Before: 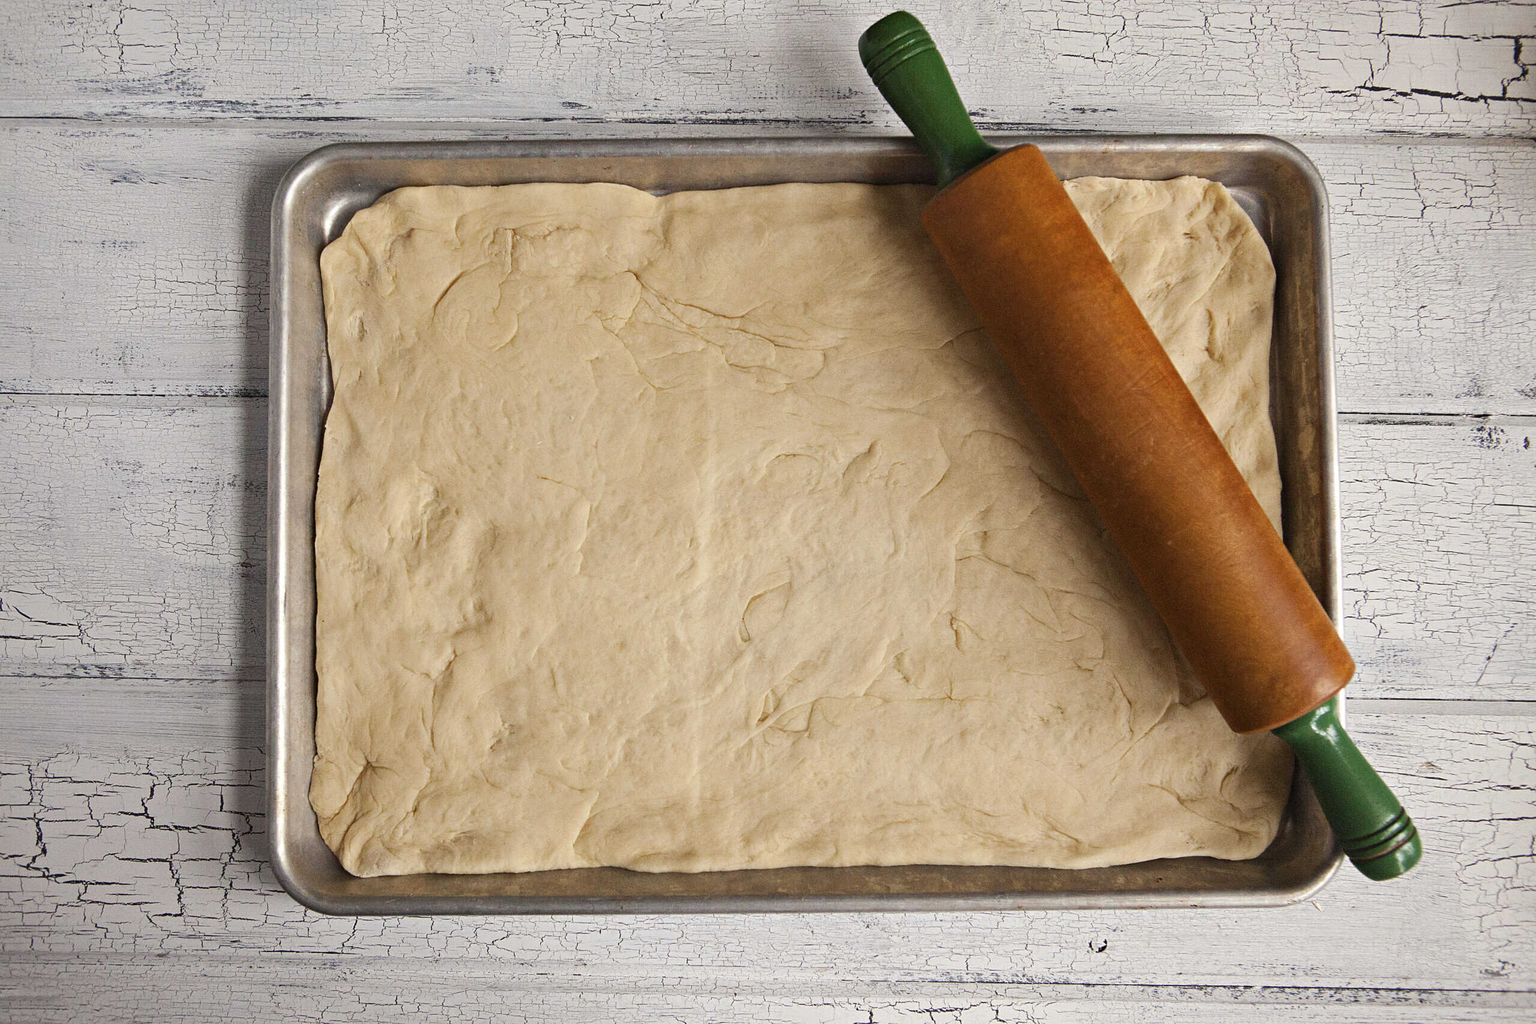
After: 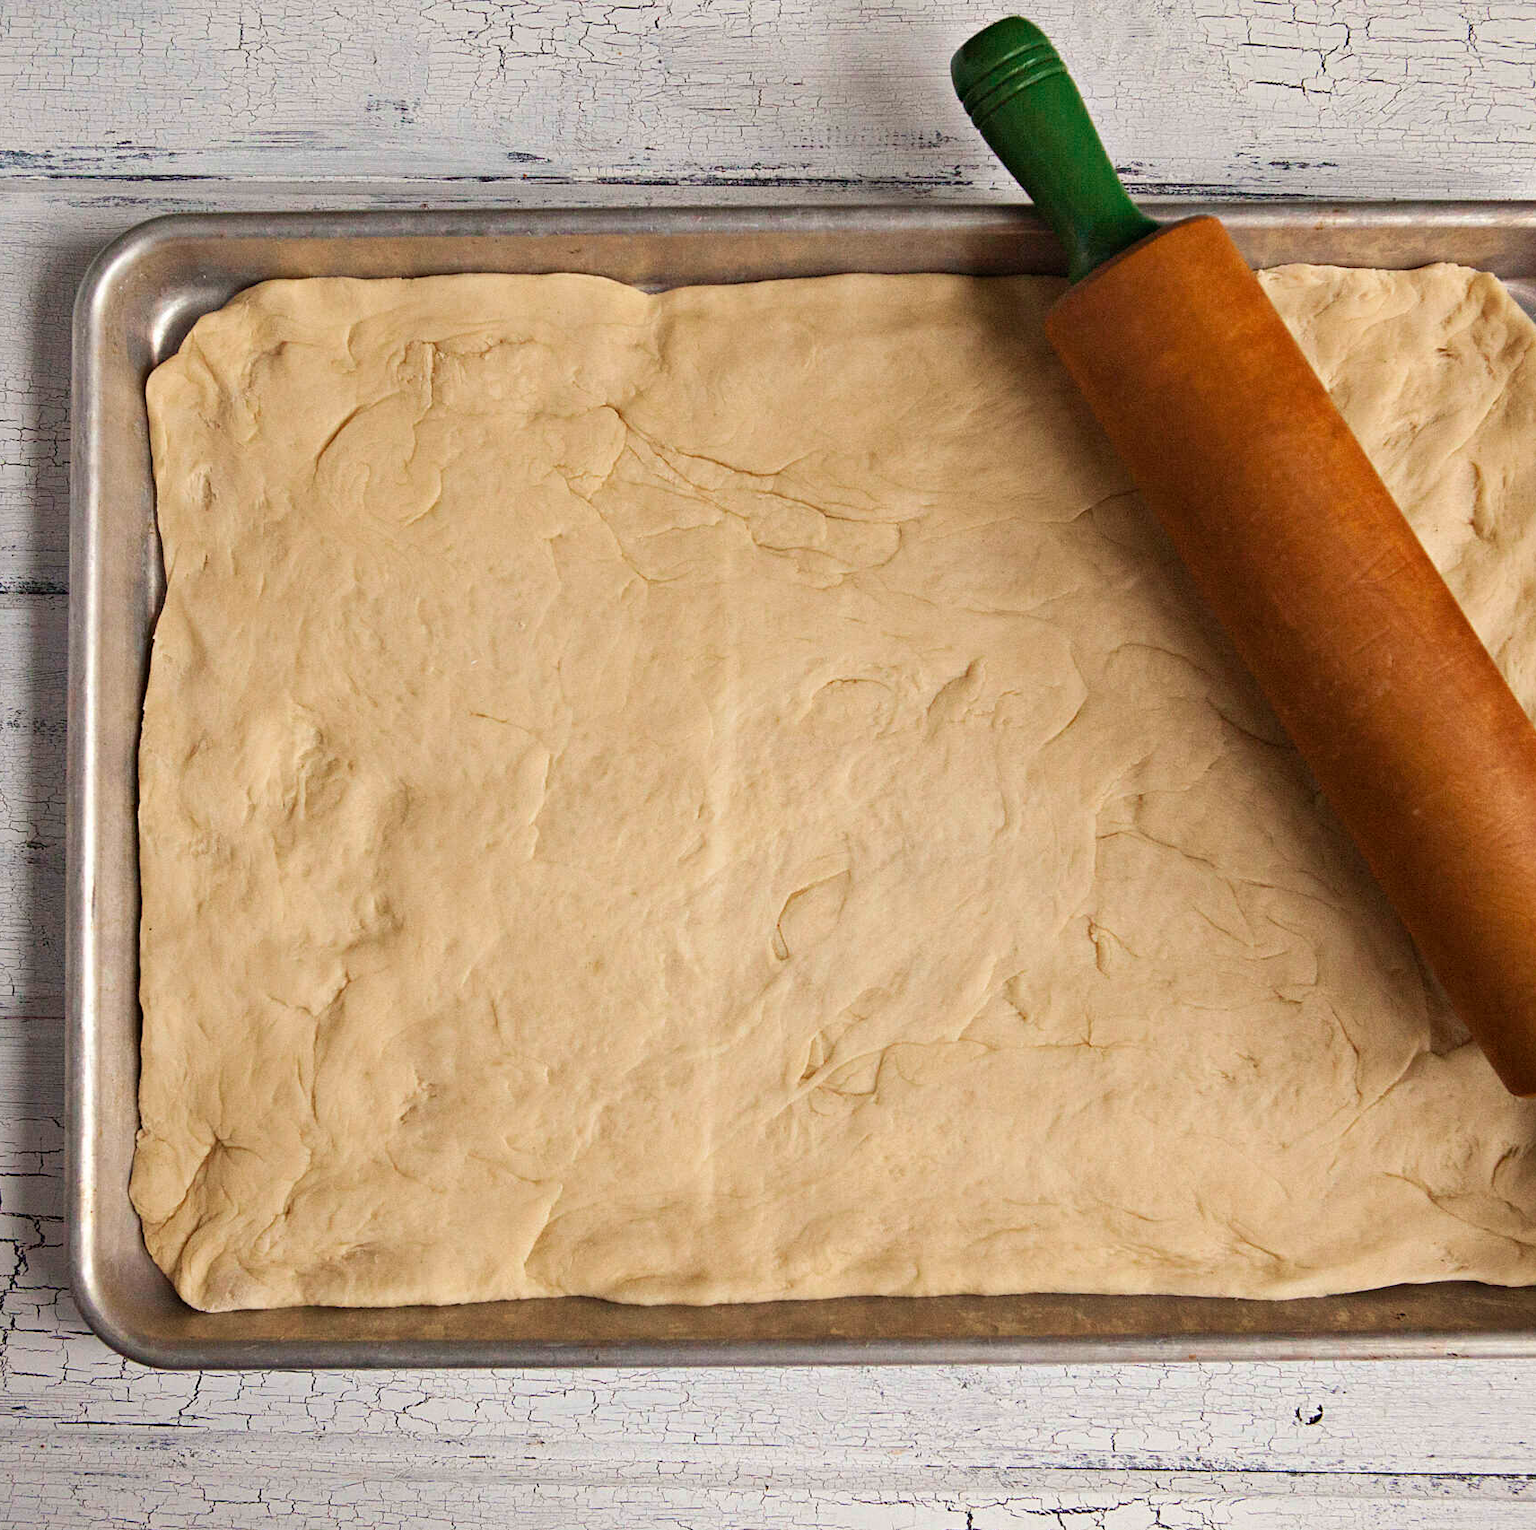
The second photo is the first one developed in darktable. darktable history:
crop and rotate: left 14.498%, right 18.614%
velvia: on, module defaults
